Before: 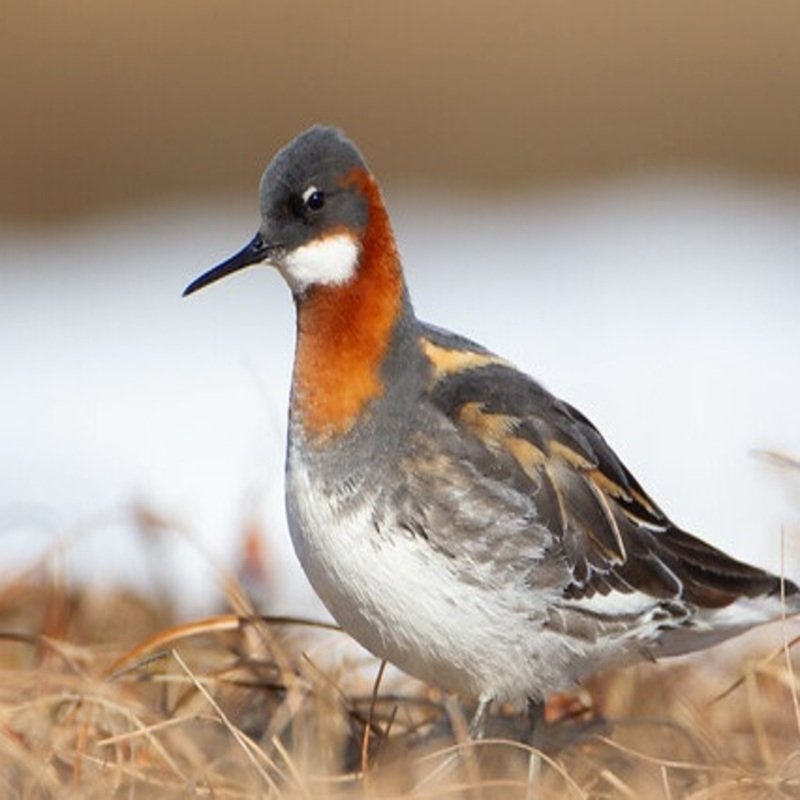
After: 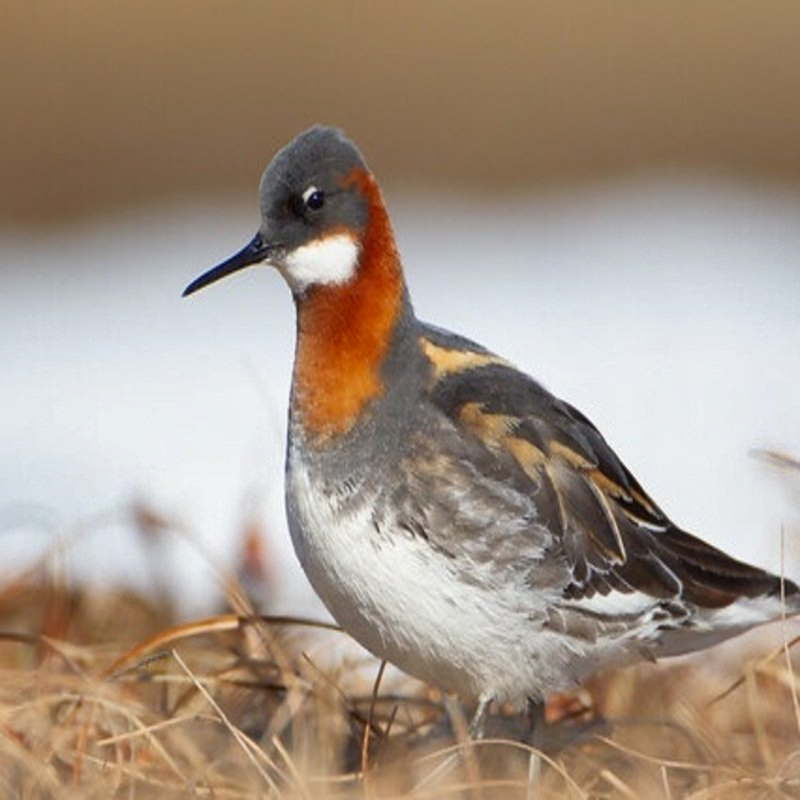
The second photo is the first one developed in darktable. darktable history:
shadows and highlights: low approximation 0.01, soften with gaussian
tone equalizer: -7 EV 0.18 EV, -6 EV 0.12 EV, -5 EV 0.08 EV, -4 EV 0.04 EV, -2 EV -0.02 EV, -1 EV -0.04 EV, +0 EV -0.06 EV, luminance estimator HSV value / RGB max
